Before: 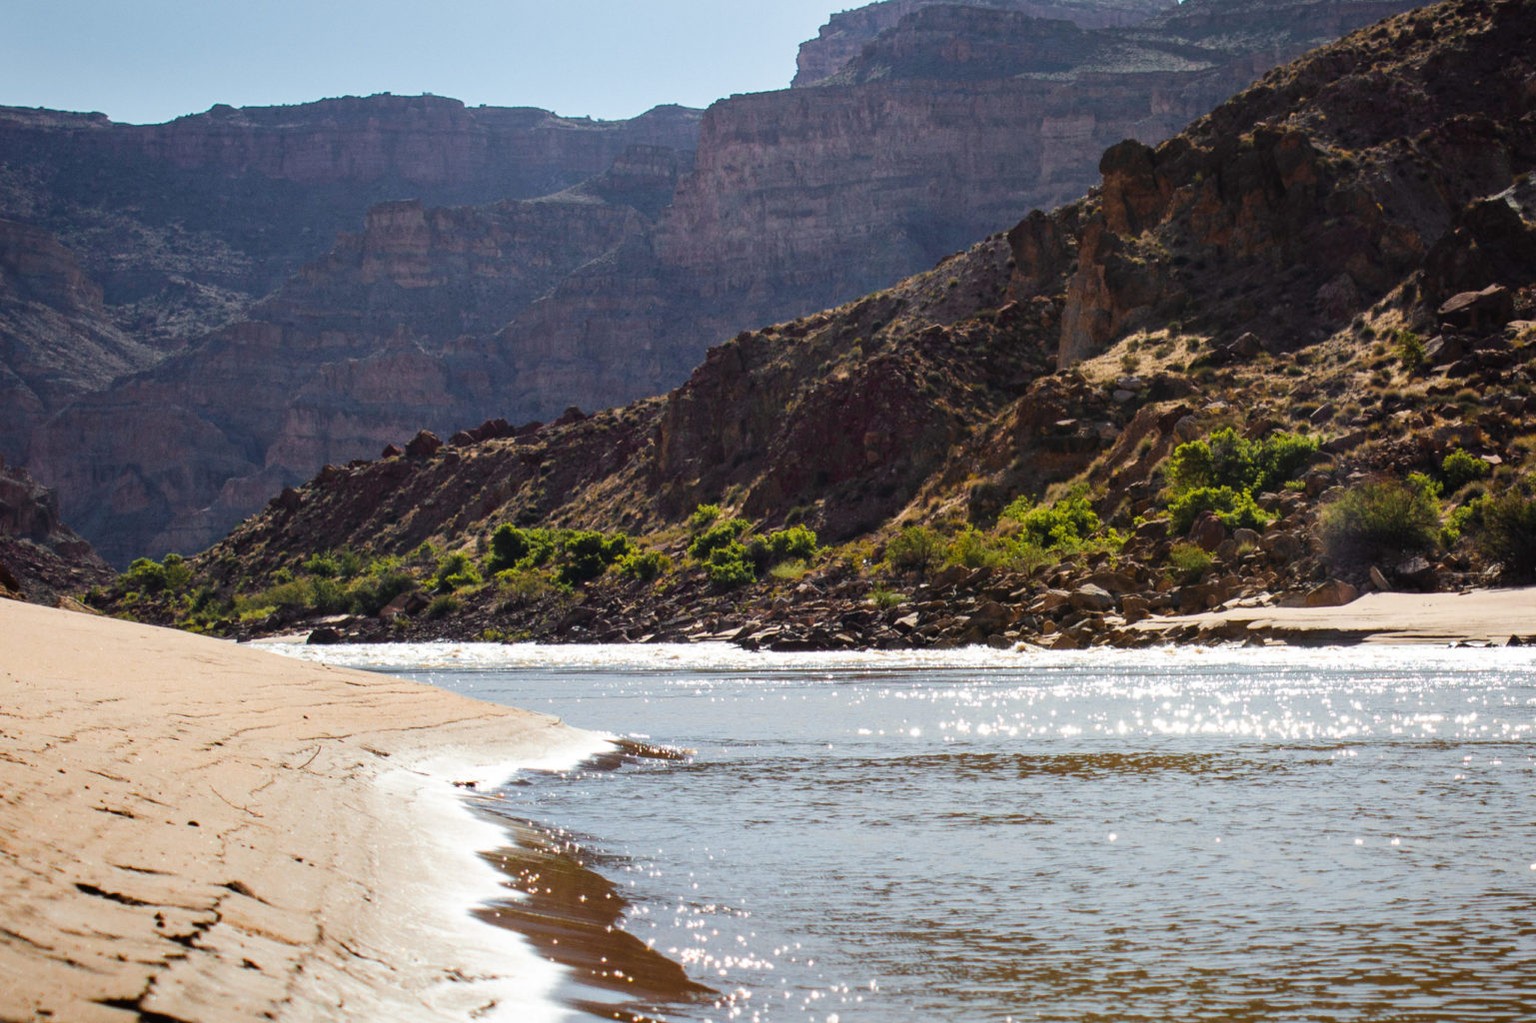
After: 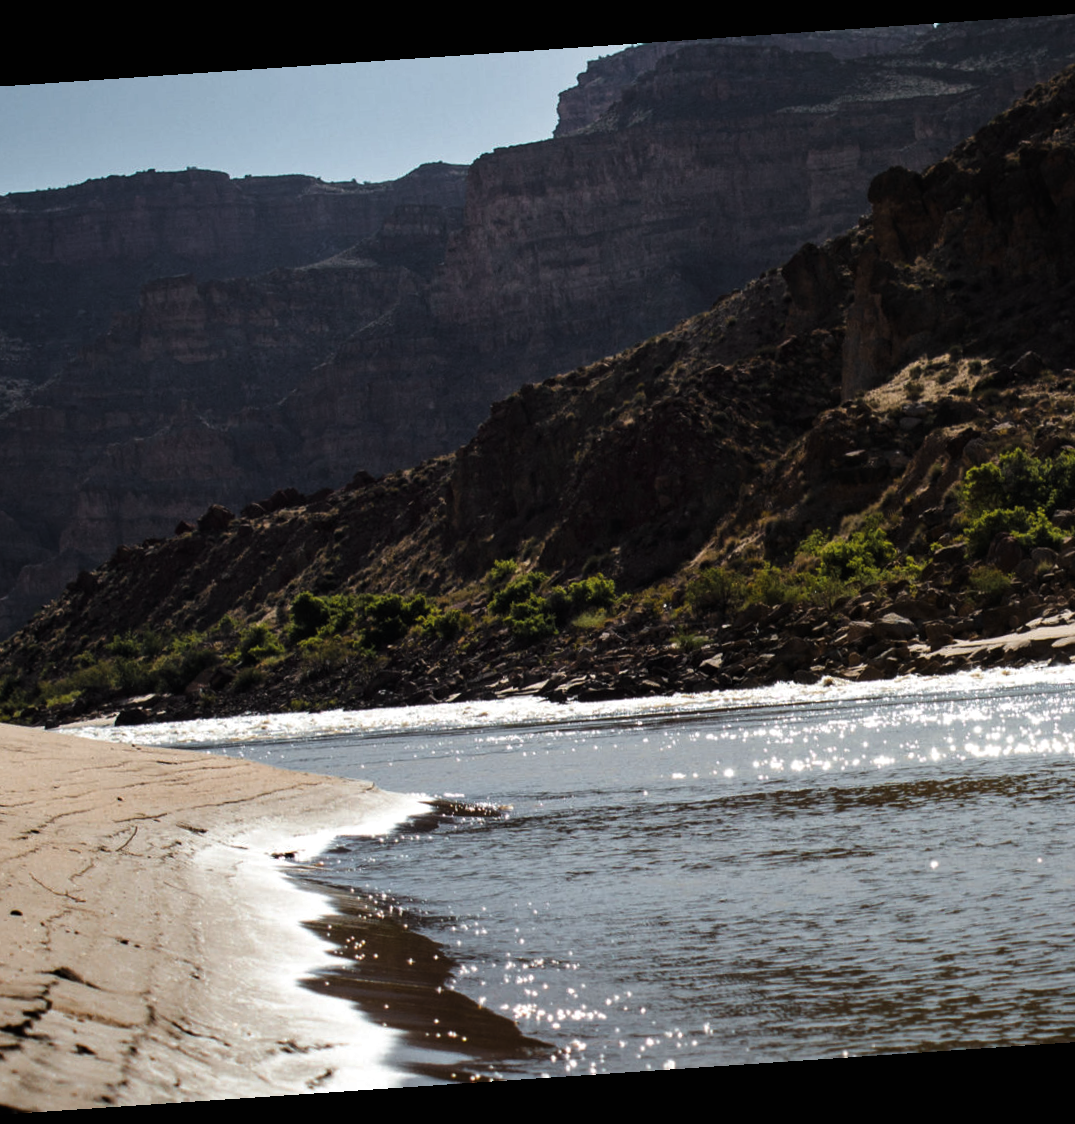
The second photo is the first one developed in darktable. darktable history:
rotate and perspective: rotation -4.2°, shear 0.006, automatic cropping off
crop and rotate: left 15.055%, right 18.278%
exposure: black level correction -0.003, exposure 0.04 EV, compensate highlight preservation false
levels: levels [0, 0.618, 1]
